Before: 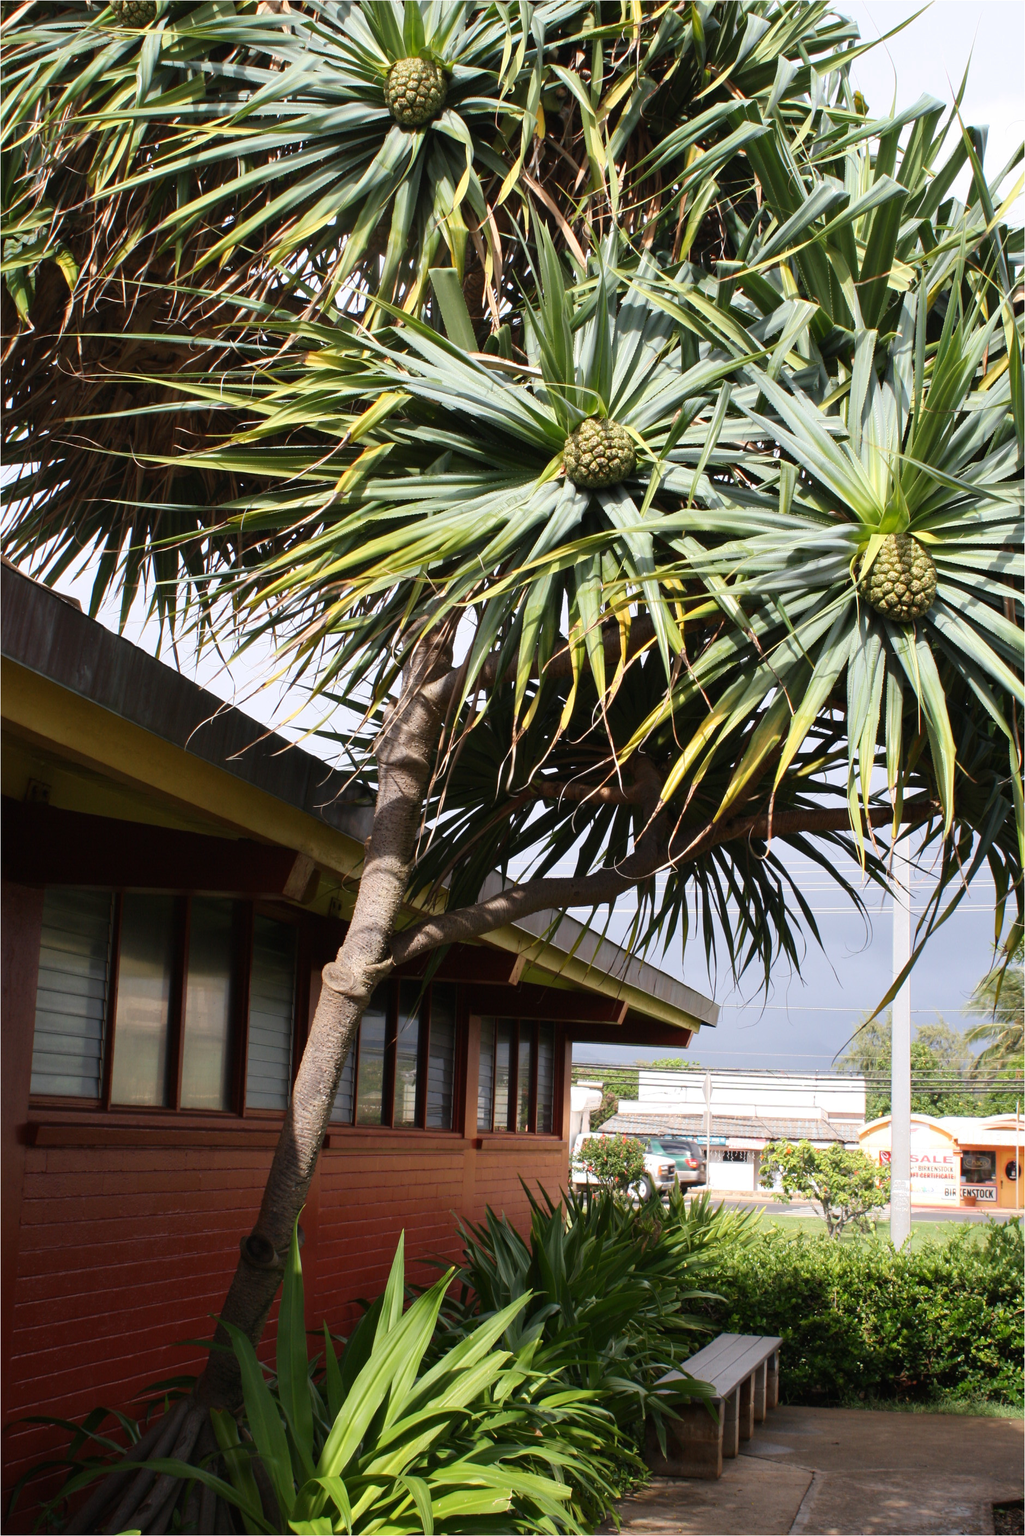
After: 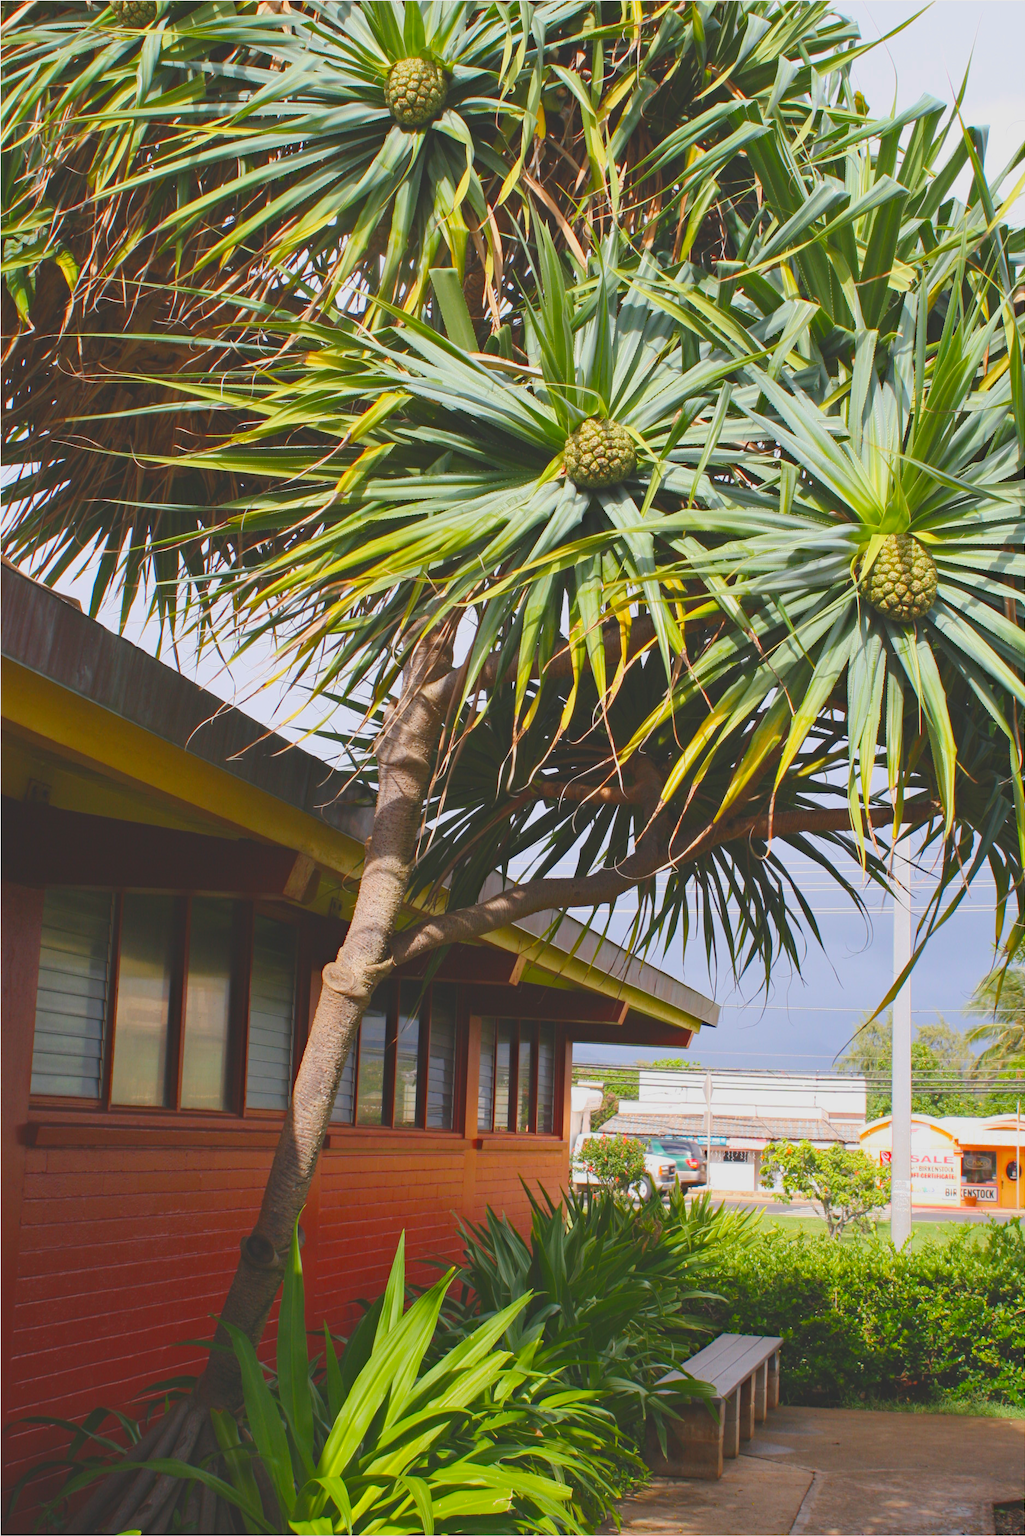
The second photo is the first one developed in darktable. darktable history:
exposure: black level correction -0.002, exposure 0.545 EV, compensate highlight preservation false
color balance rgb: global offset › luminance 0.773%, perceptual saturation grading › global saturation 30.926%, contrast -29.582%
haze removal: compatibility mode true, adaptive false
